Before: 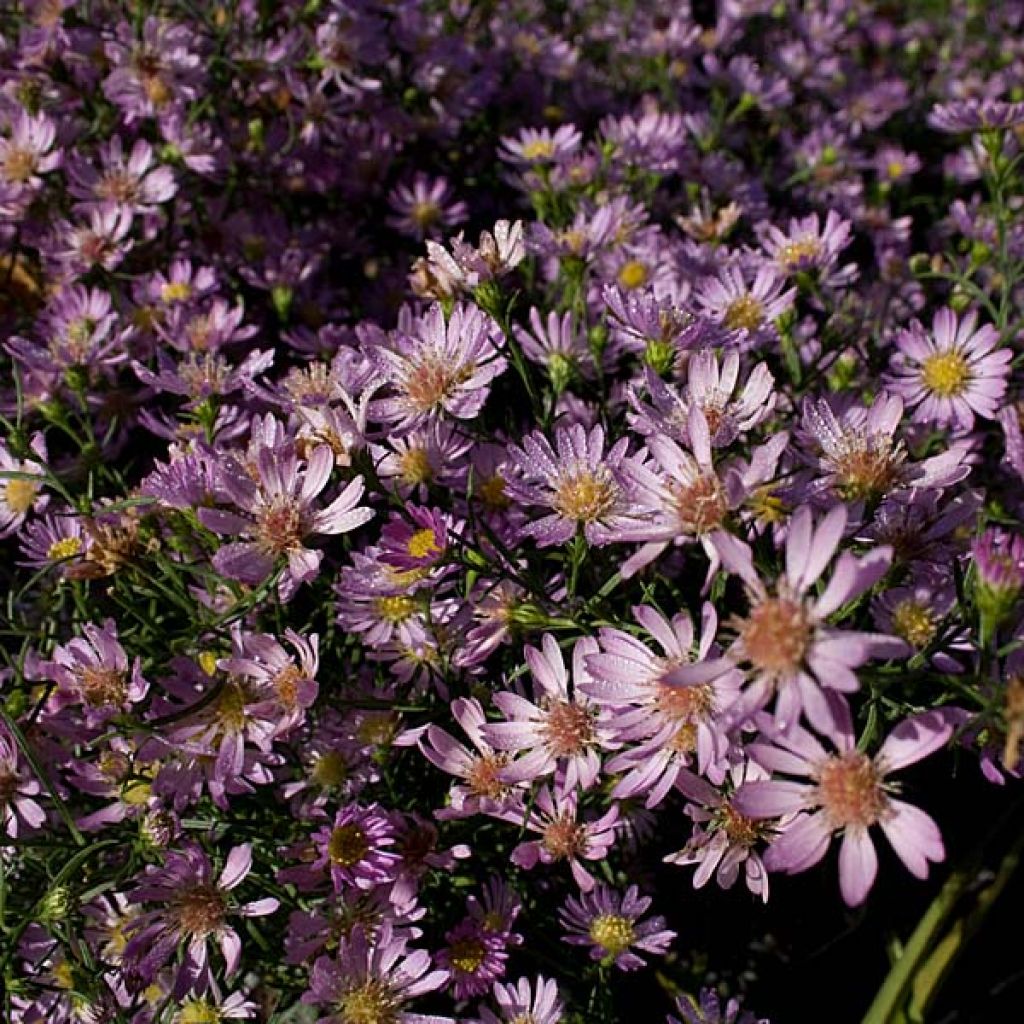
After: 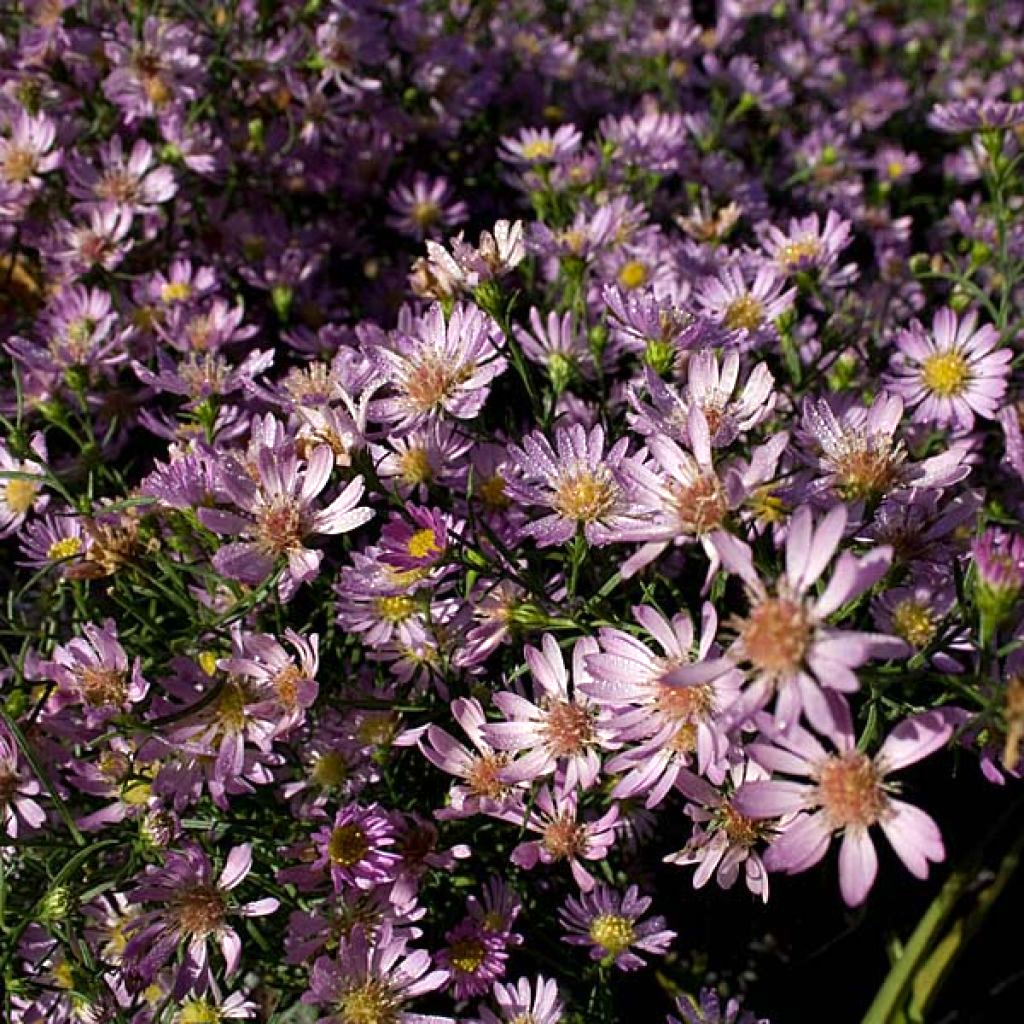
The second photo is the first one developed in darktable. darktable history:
color correction: highlights a* -2.68, highlights b* 2.63
tone equalizer: edges refinement/feathering 500, mask exposure compensation -1.57 EV, preserve details no
exposure: exposure 0.373 EV, compensate highlight preservation false
